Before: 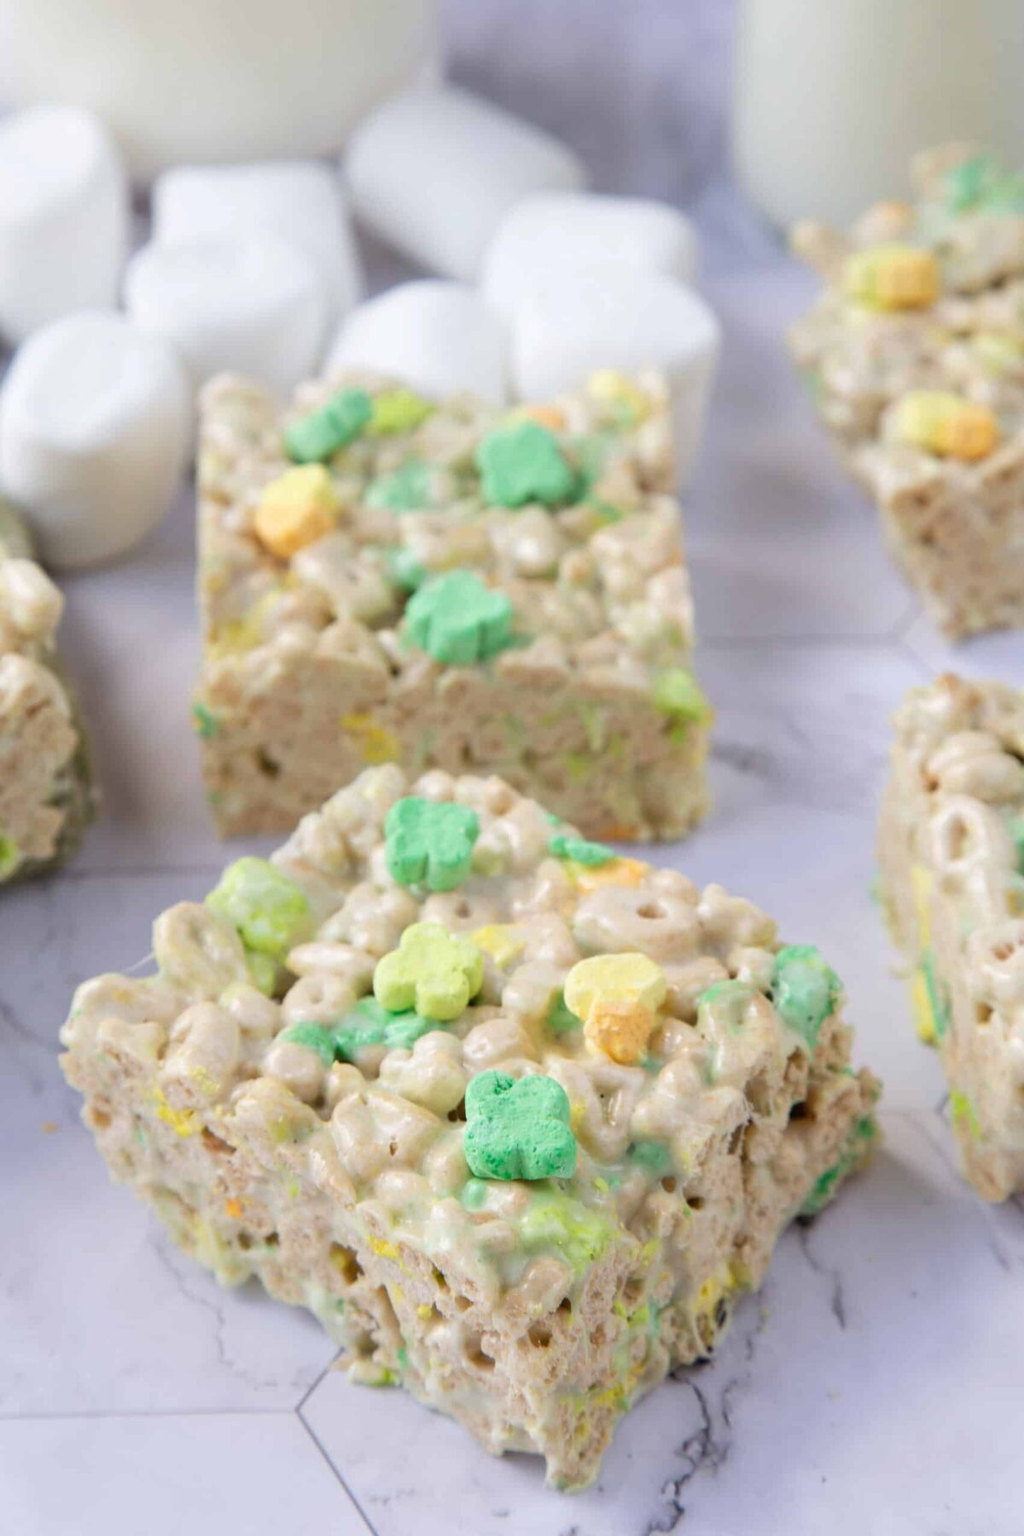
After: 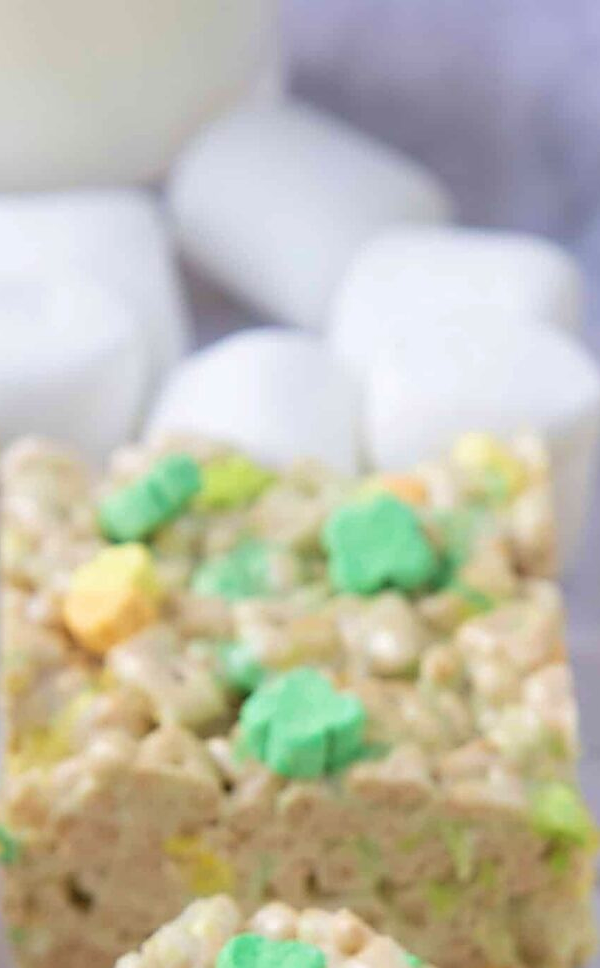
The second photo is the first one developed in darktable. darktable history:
crop: left 19.641%, right 30.289%, bottom 46.168%
velvia: on, module defaults
sharpen: on, module defaults
